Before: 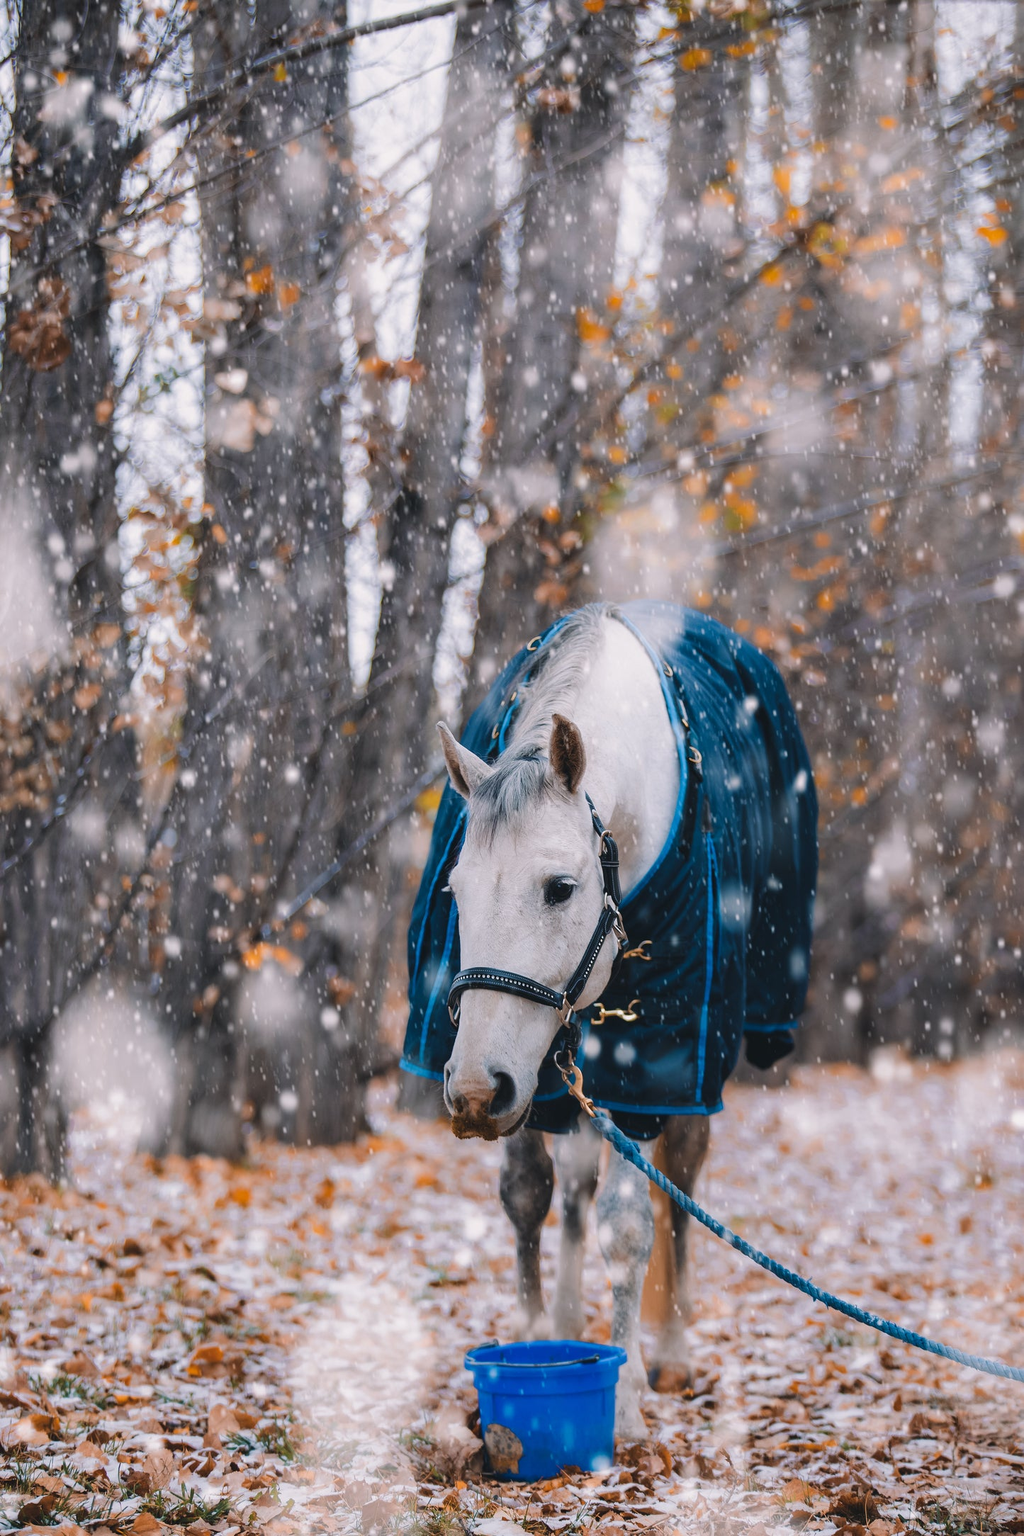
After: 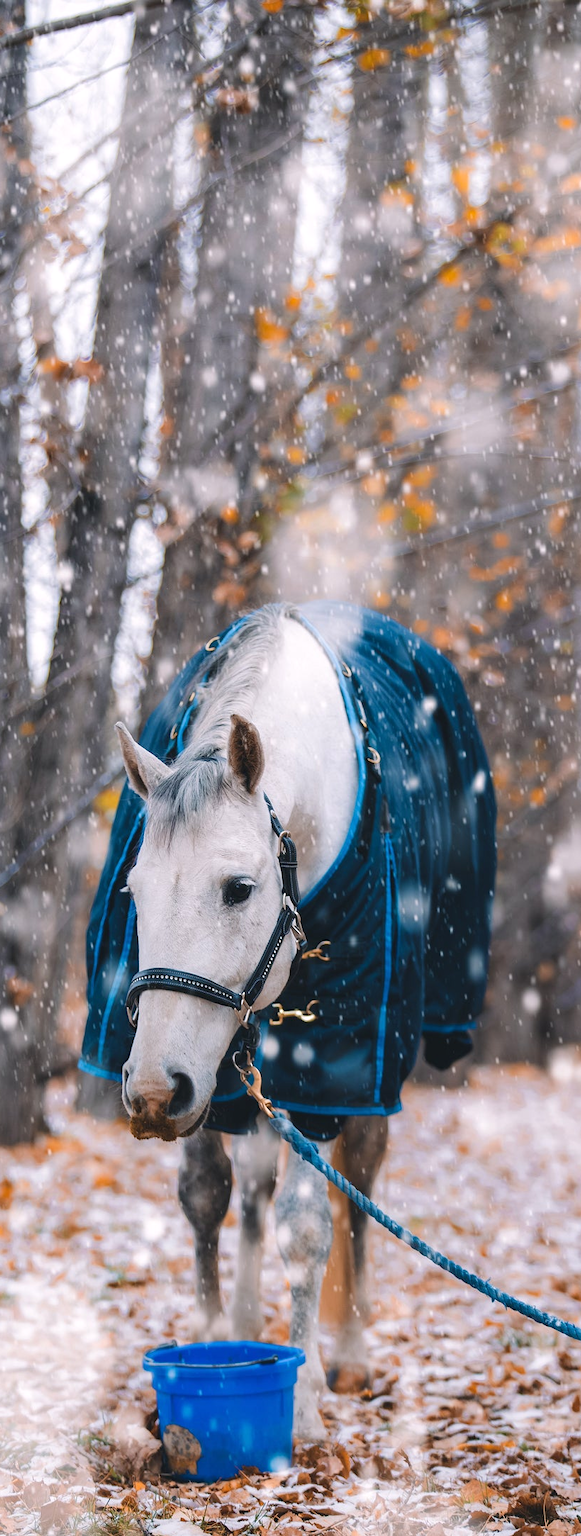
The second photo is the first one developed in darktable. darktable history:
crop: left 31.457%, top 0.018%, right 11.78%
exposure: exposure 0.258 EV, compensate exposure bias true, compensate highlight preservation false
